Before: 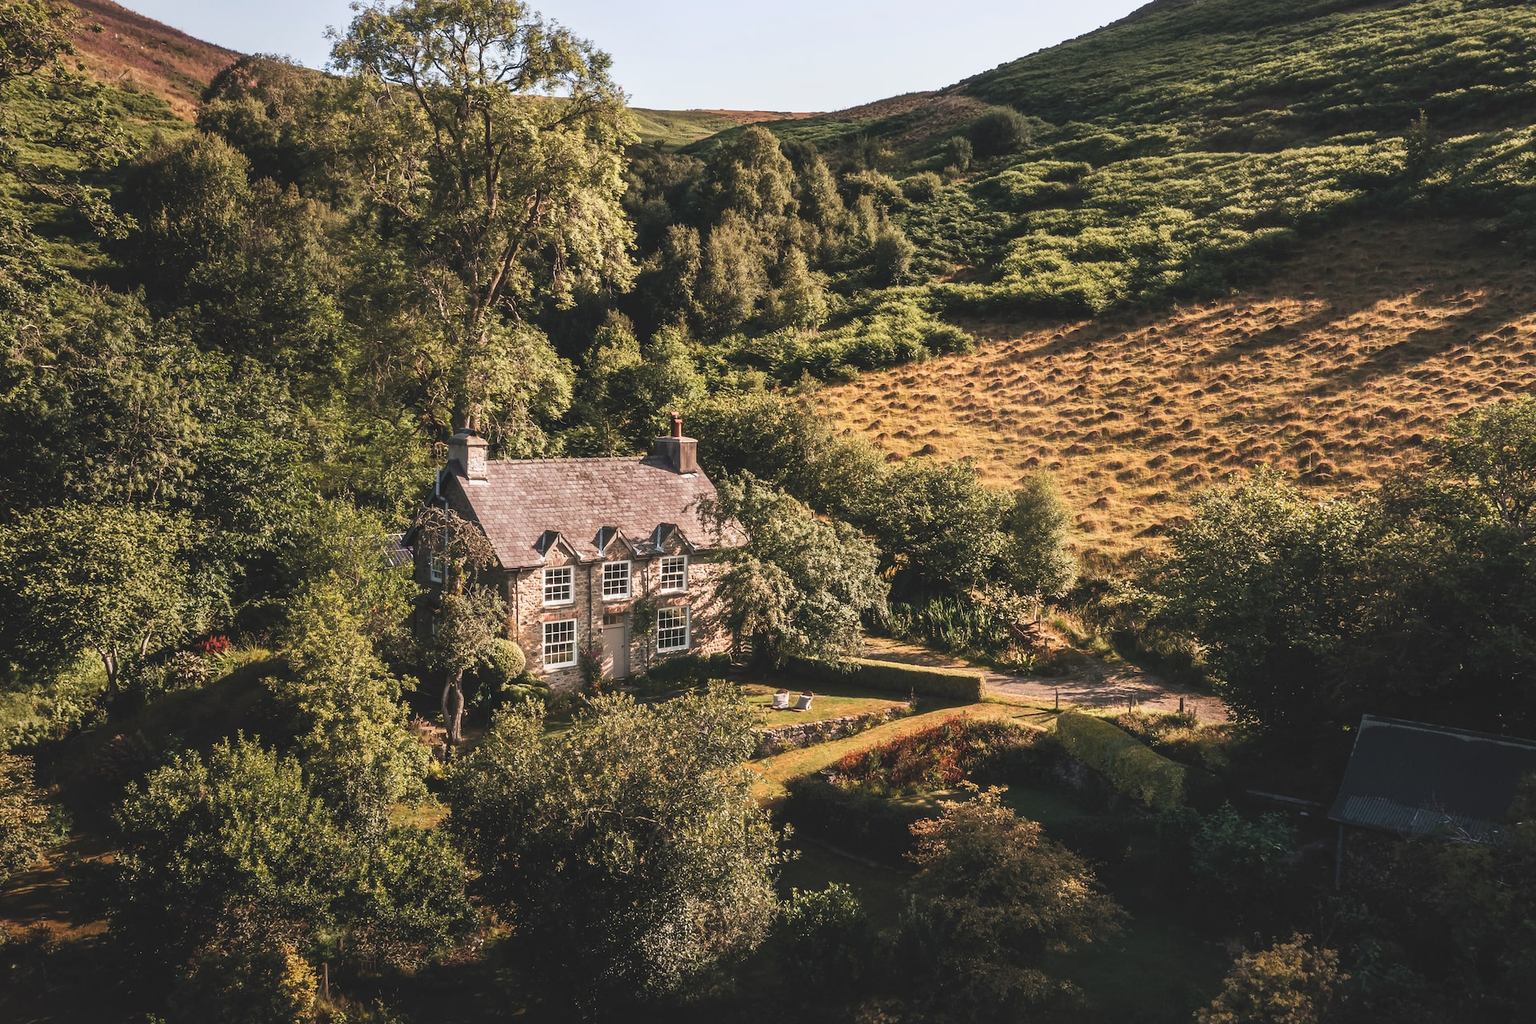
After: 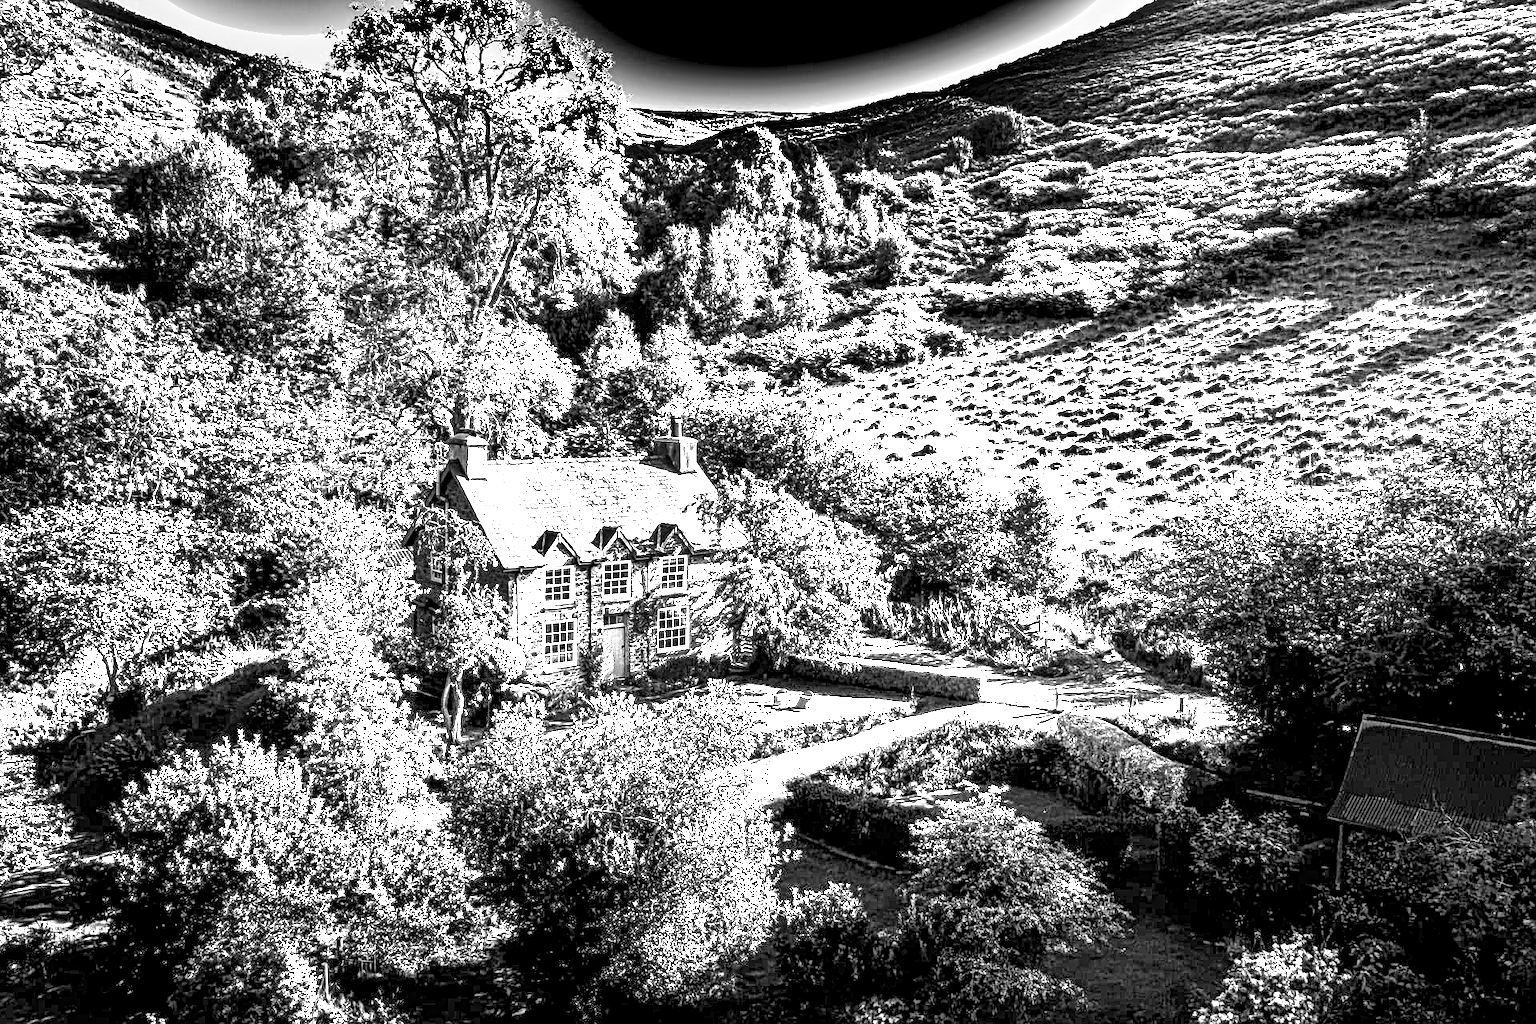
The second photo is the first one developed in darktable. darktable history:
local contrast: mode bilateral grid, contrast 20, coarseness 3, detail 300%, midtone range 0.2
exposure: black level correction 0.016, exposure 1.774 EV, compensate highlight preservation false
shadows and highlights: shadows 20.91, highlights -82.73, soften with gaussian
color zones: curves: ch0 [(0, 0.554) (0.146, 0.662) (0.293, 0.86) (0.503, 0.774) (0.637, 0.106) (0.74, 0.072) (0.866, 0.488) (0.998, 0.569)]; ch1 [(0, 0) (0.143, 0) (0.286, 0) (0.429, 0) (0.571, 0) (0.714, 0) (0.857, 0)]
